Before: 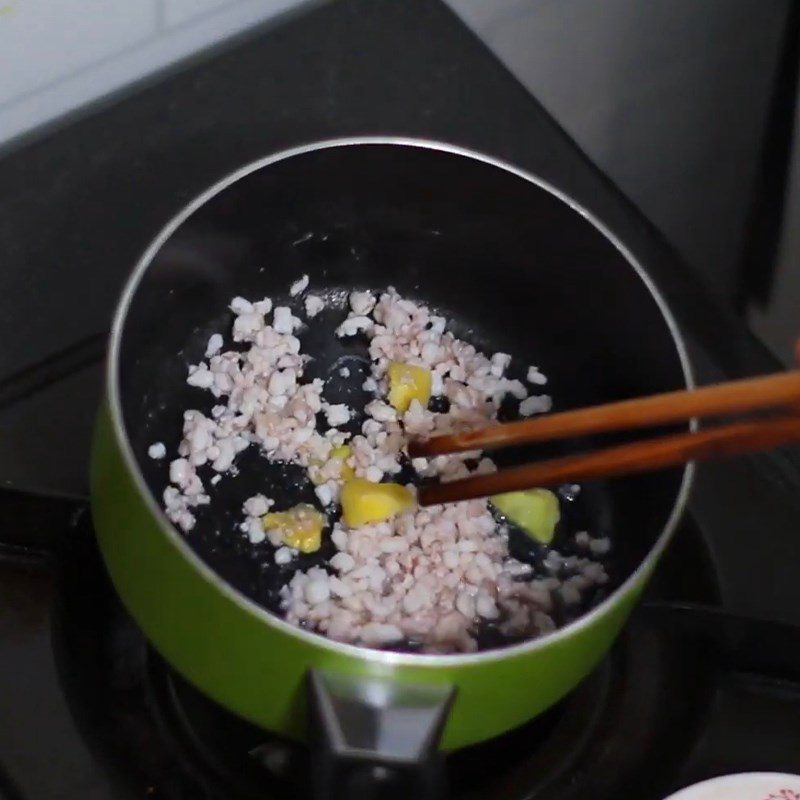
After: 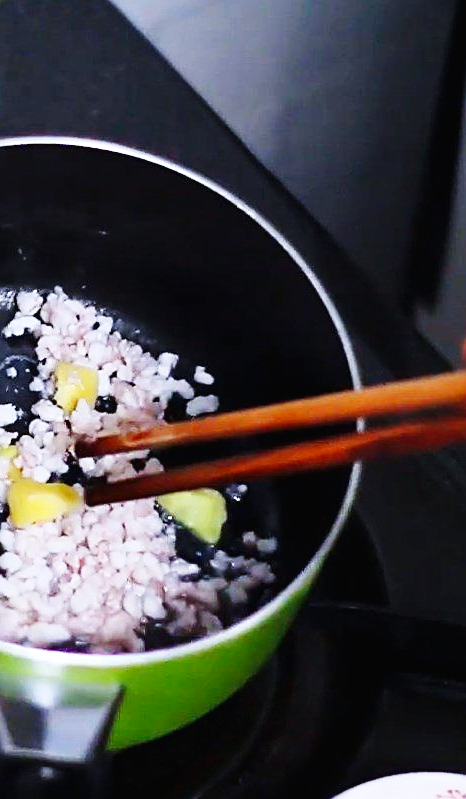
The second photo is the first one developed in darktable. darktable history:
base curve: curves: ch0 [(0, 0.003) (0.001, 0.002) (0.006, 0.004) (0.02, 0.022) (0.048, 0.086) (0.094, 0.234) (0.162, 0.431) (0.258, 0.629) (0.385, 0.8) (0.548, 0.918) (0.751, 0.988) (1, 1)], preserve colors none
color calibration: illuminant as shot in camera, x 0.37, y 0.382, temperature 4319.6 K
sharpen: on, module defaults
crop: left 41.69%
